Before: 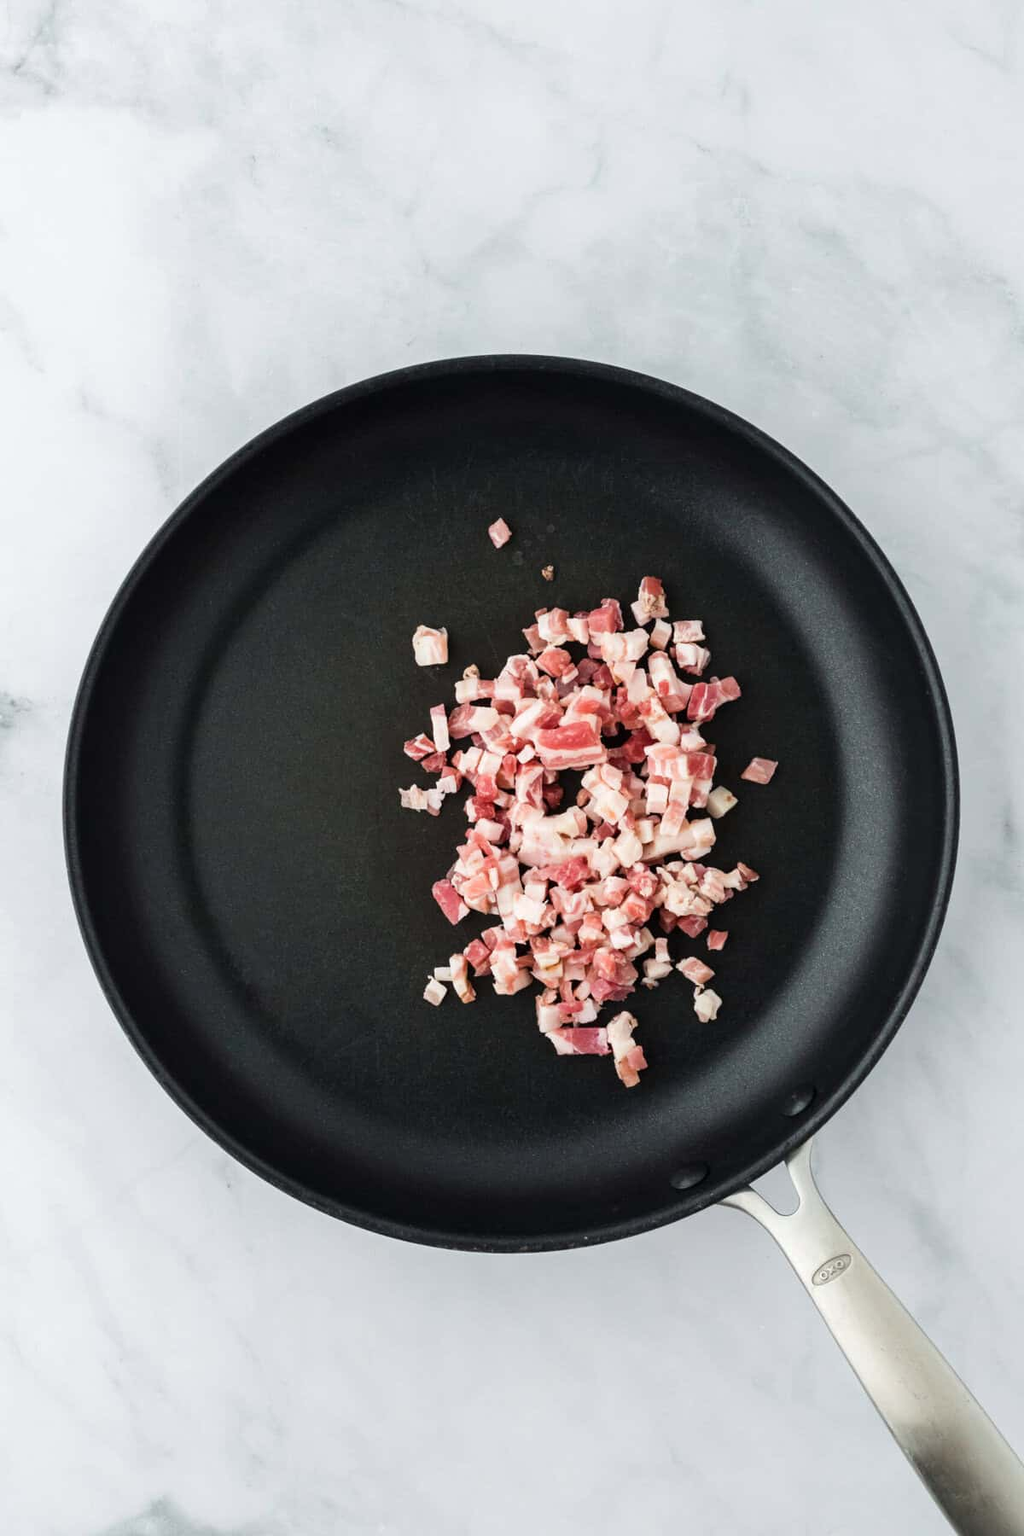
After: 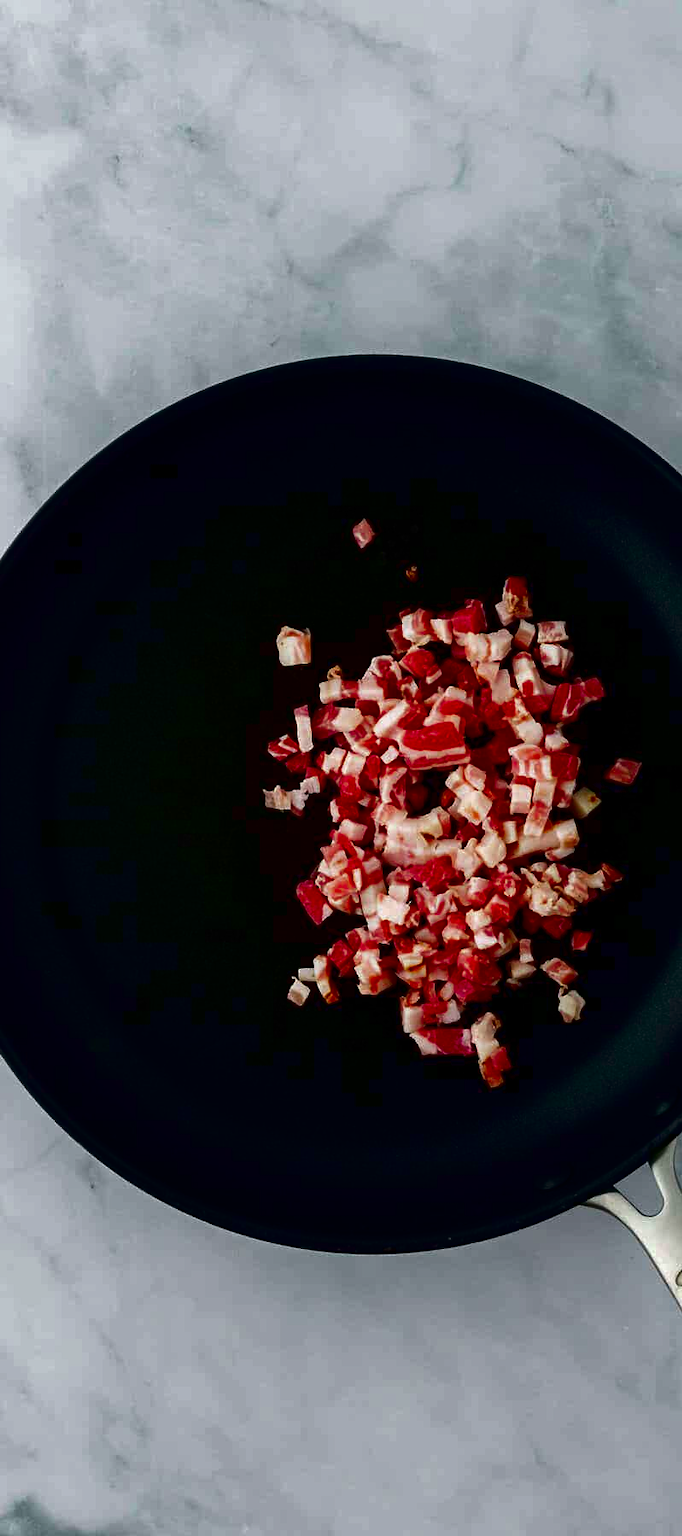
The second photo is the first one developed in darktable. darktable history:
contrast brightness saturation: brightness -0.992, saturation 0.999
crop and rotate: left 13.354%, right 20.004%
